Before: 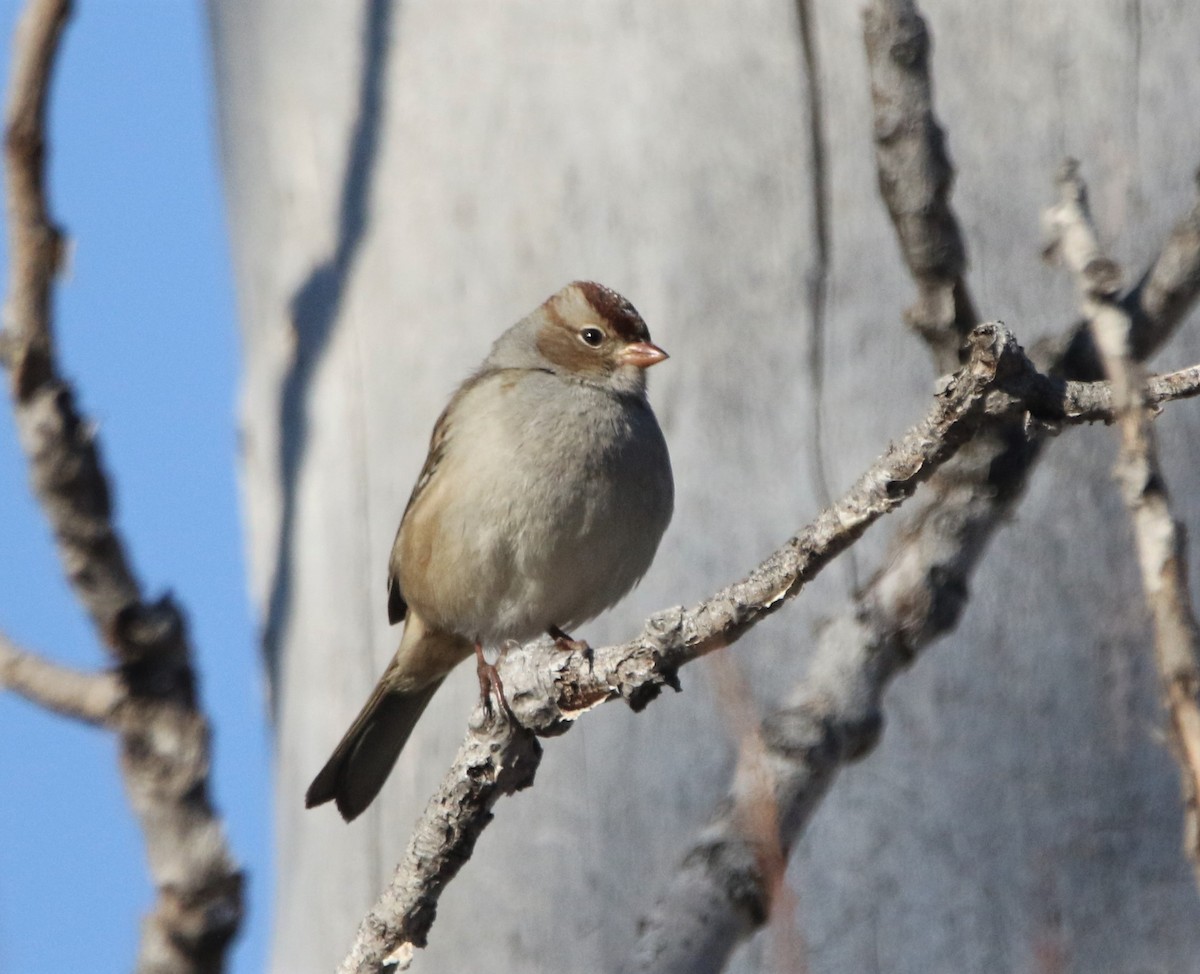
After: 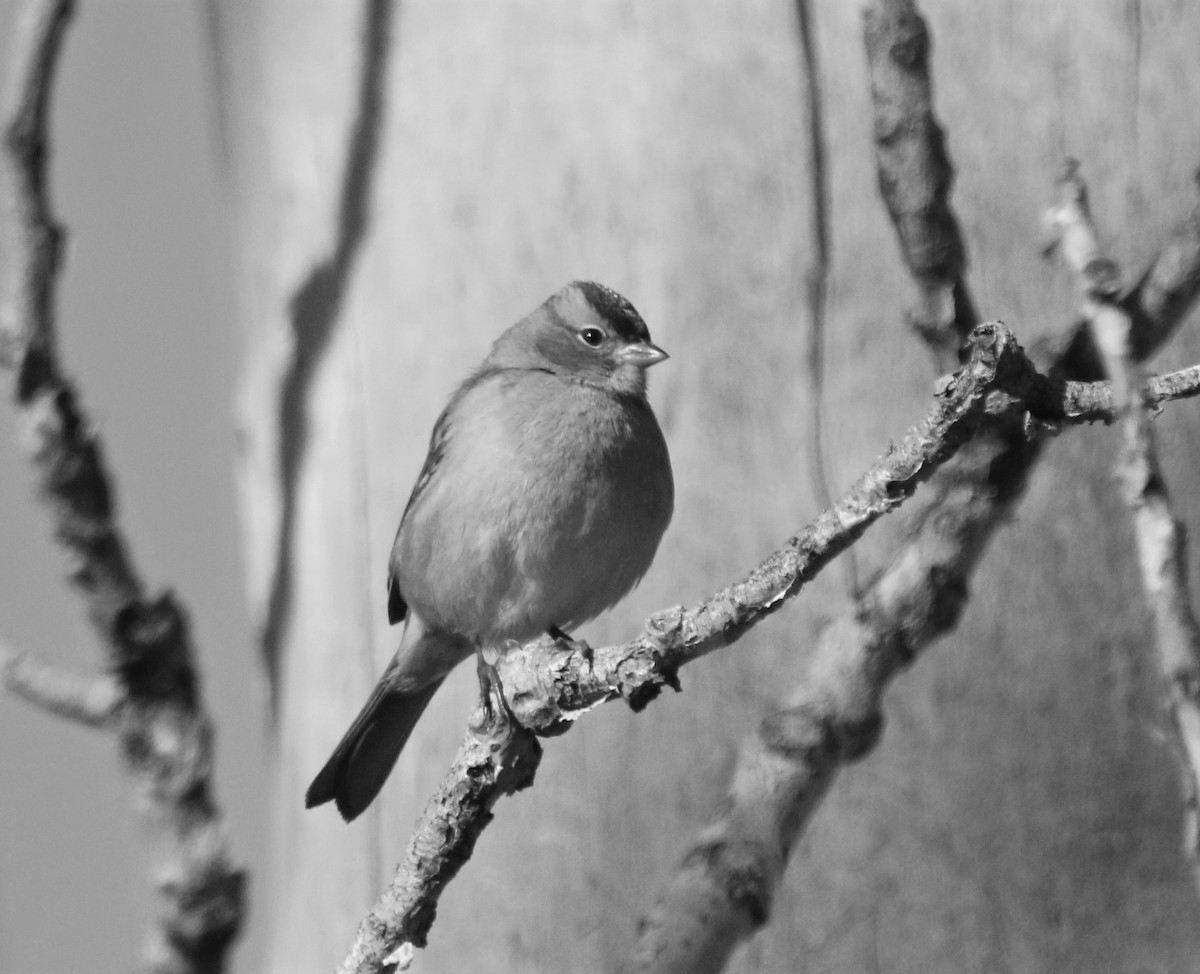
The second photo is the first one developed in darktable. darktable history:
monochrome: a 26.22, b 42.67, size 0.8
exposure: compensate highlight preservation false
white balance: red 1.08, blue 0.791
color correction: highlights a* 1.12, highlights b* 24.26, shadows a* 15.58, shadows b* 24.26
